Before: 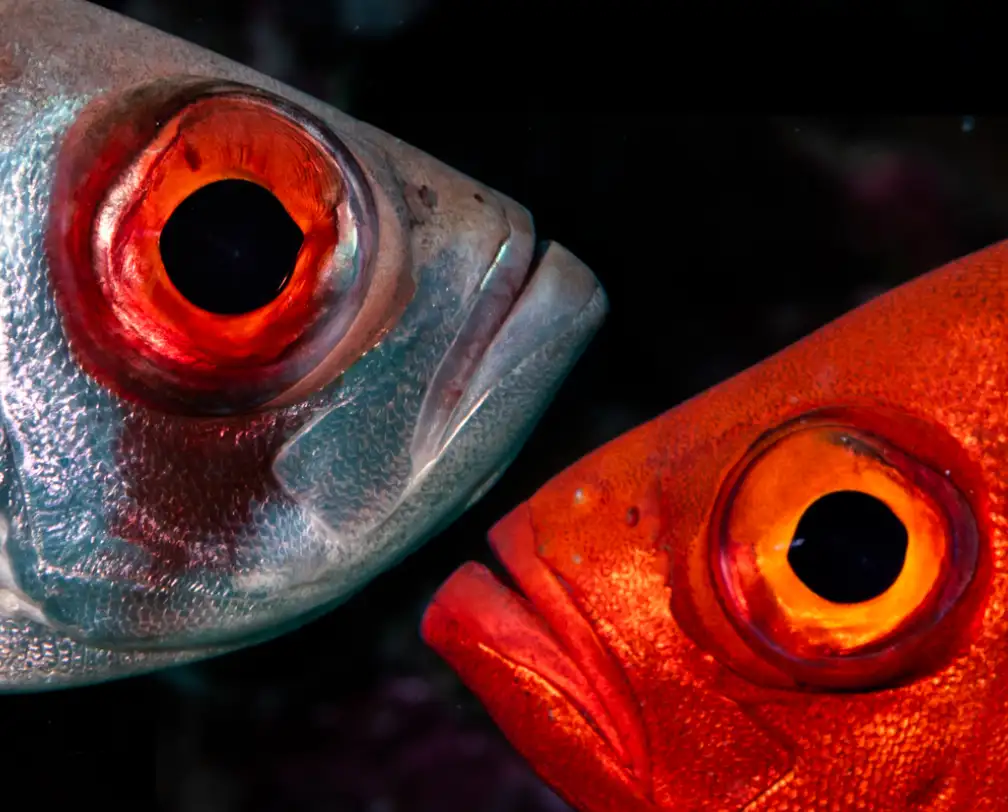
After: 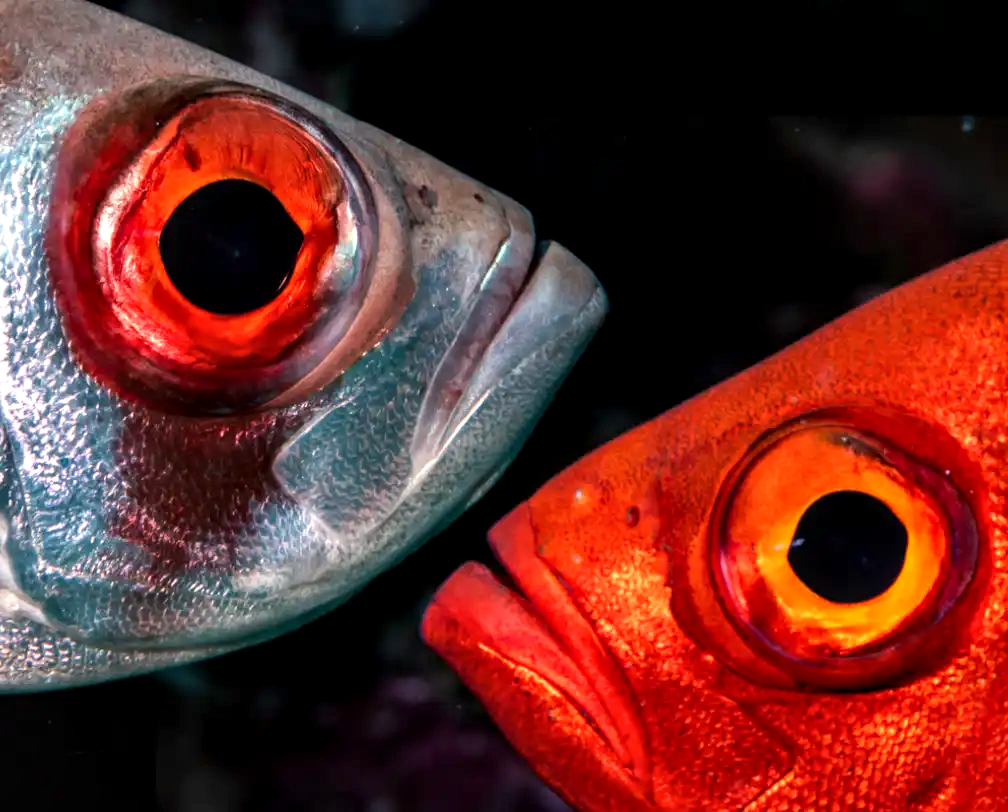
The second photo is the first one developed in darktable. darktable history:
base curve: curves: ch0 [(0, 0) (0.472, 0.508) (1, 1)]
exposure: exposure 0.367 EV, compensate highlight preservation false
local contrast: detail 130%
